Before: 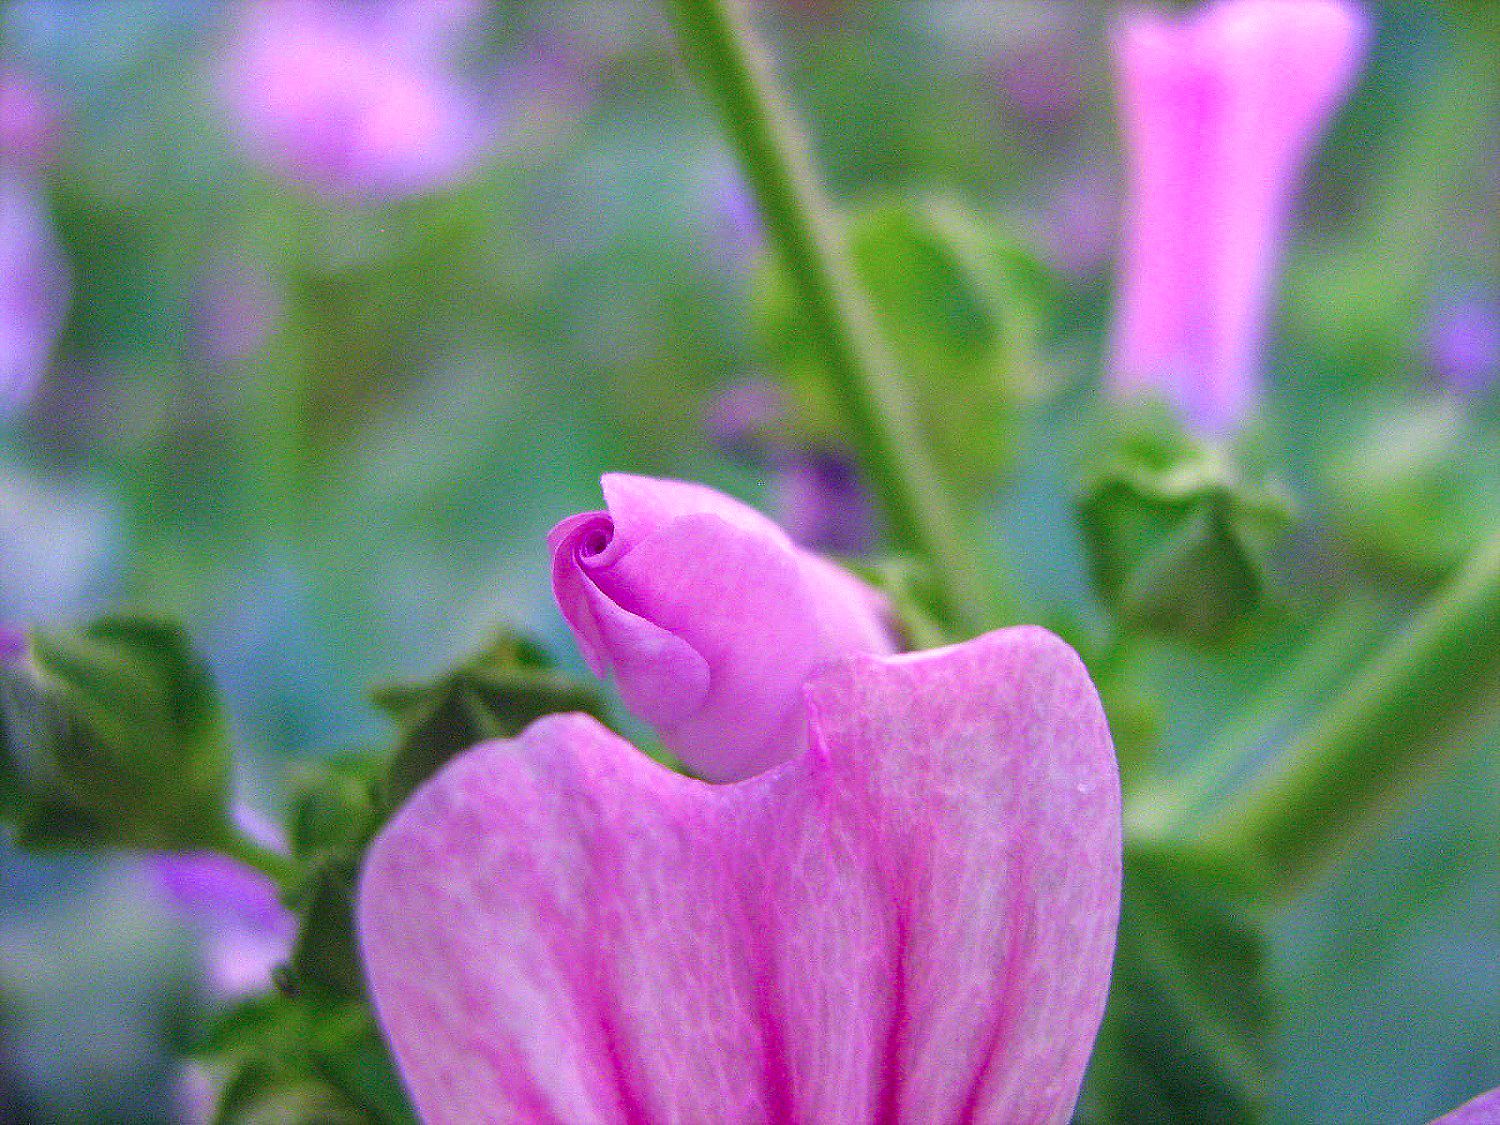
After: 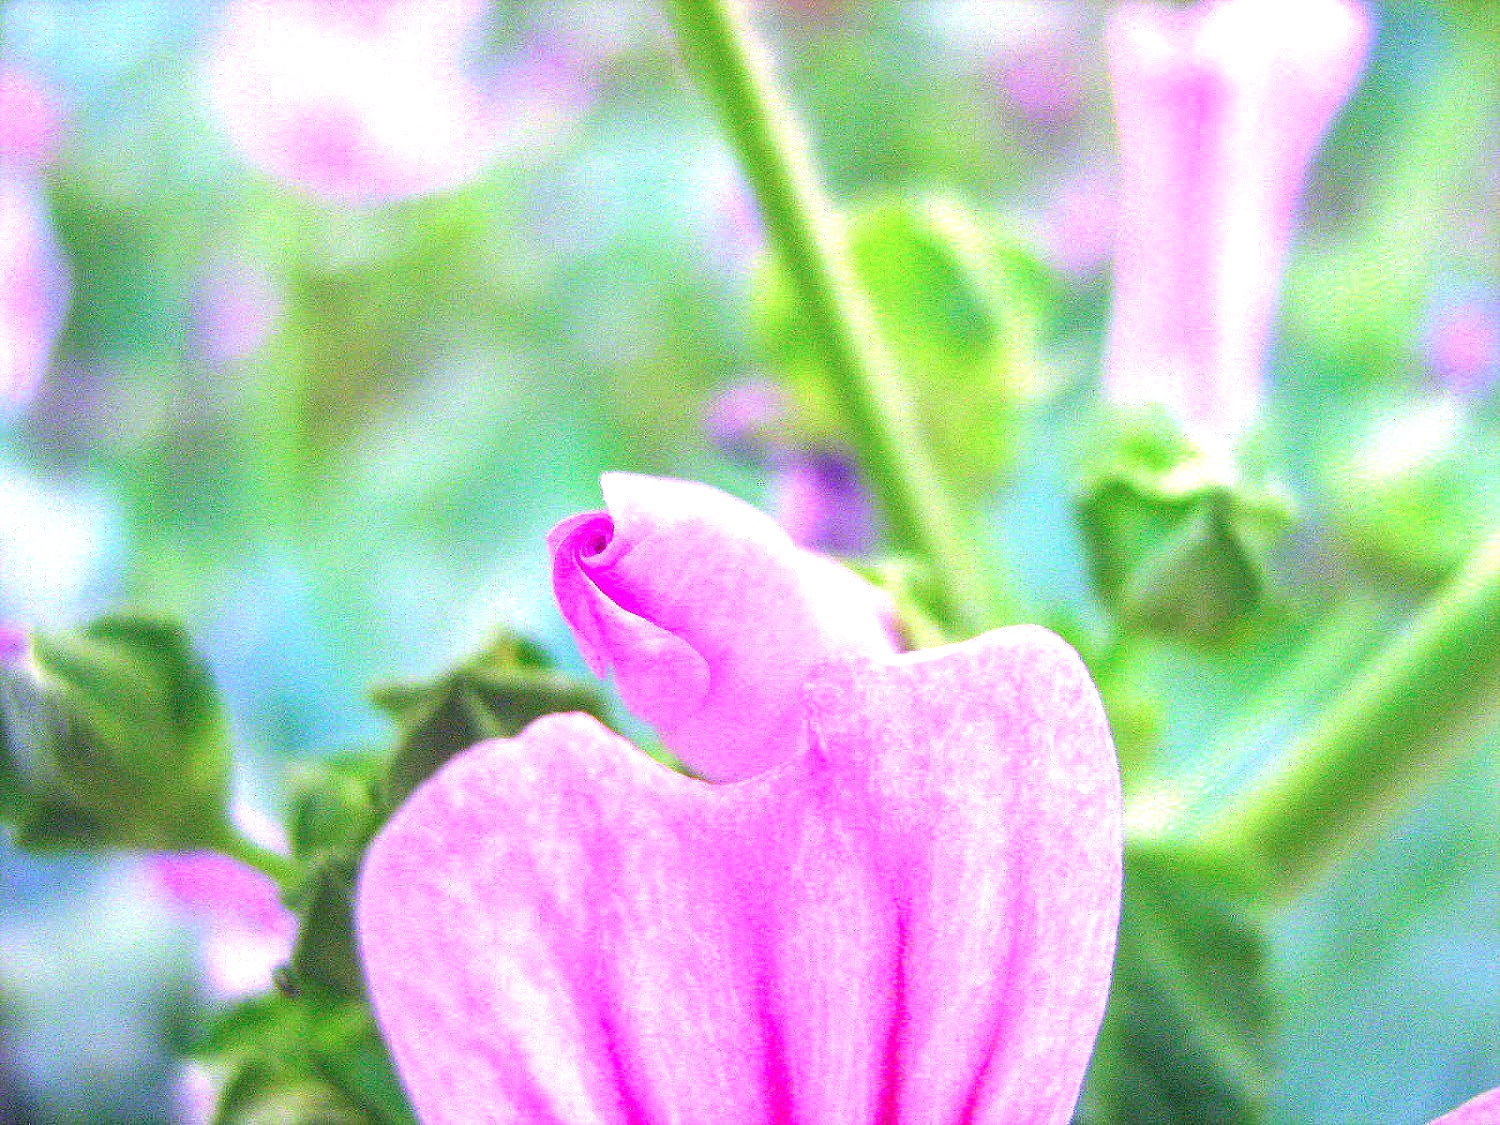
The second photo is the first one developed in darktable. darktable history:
exposure: black level correction 0, exposure 1.483 EV, compensate exposure bias true, compensate highlight preservation false
